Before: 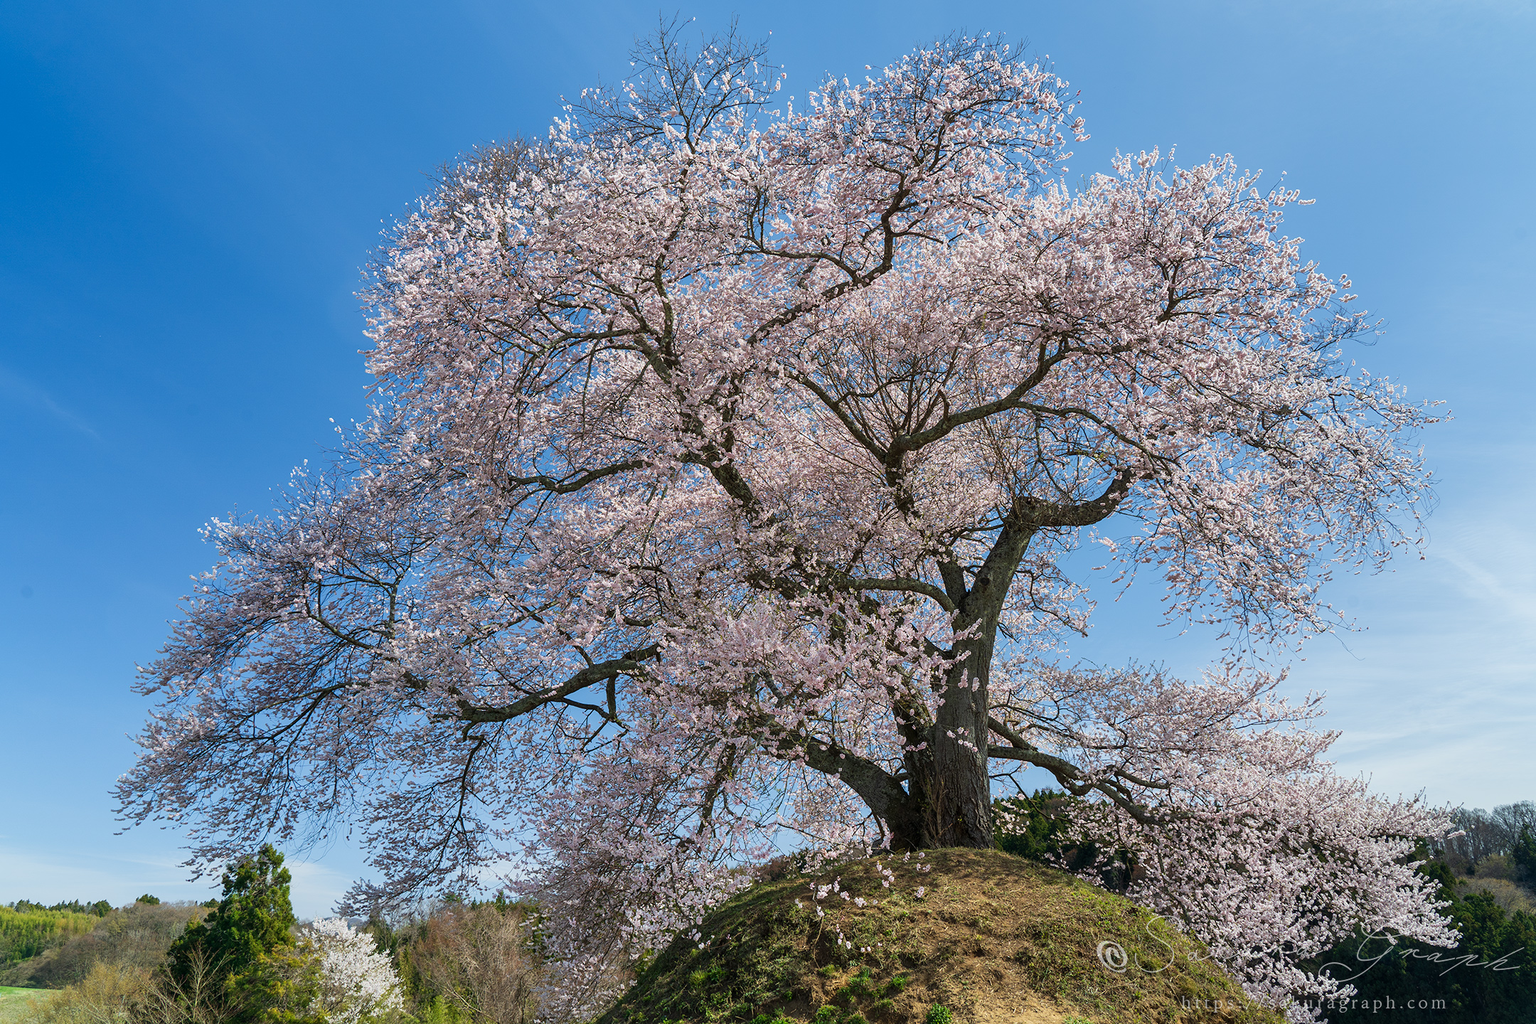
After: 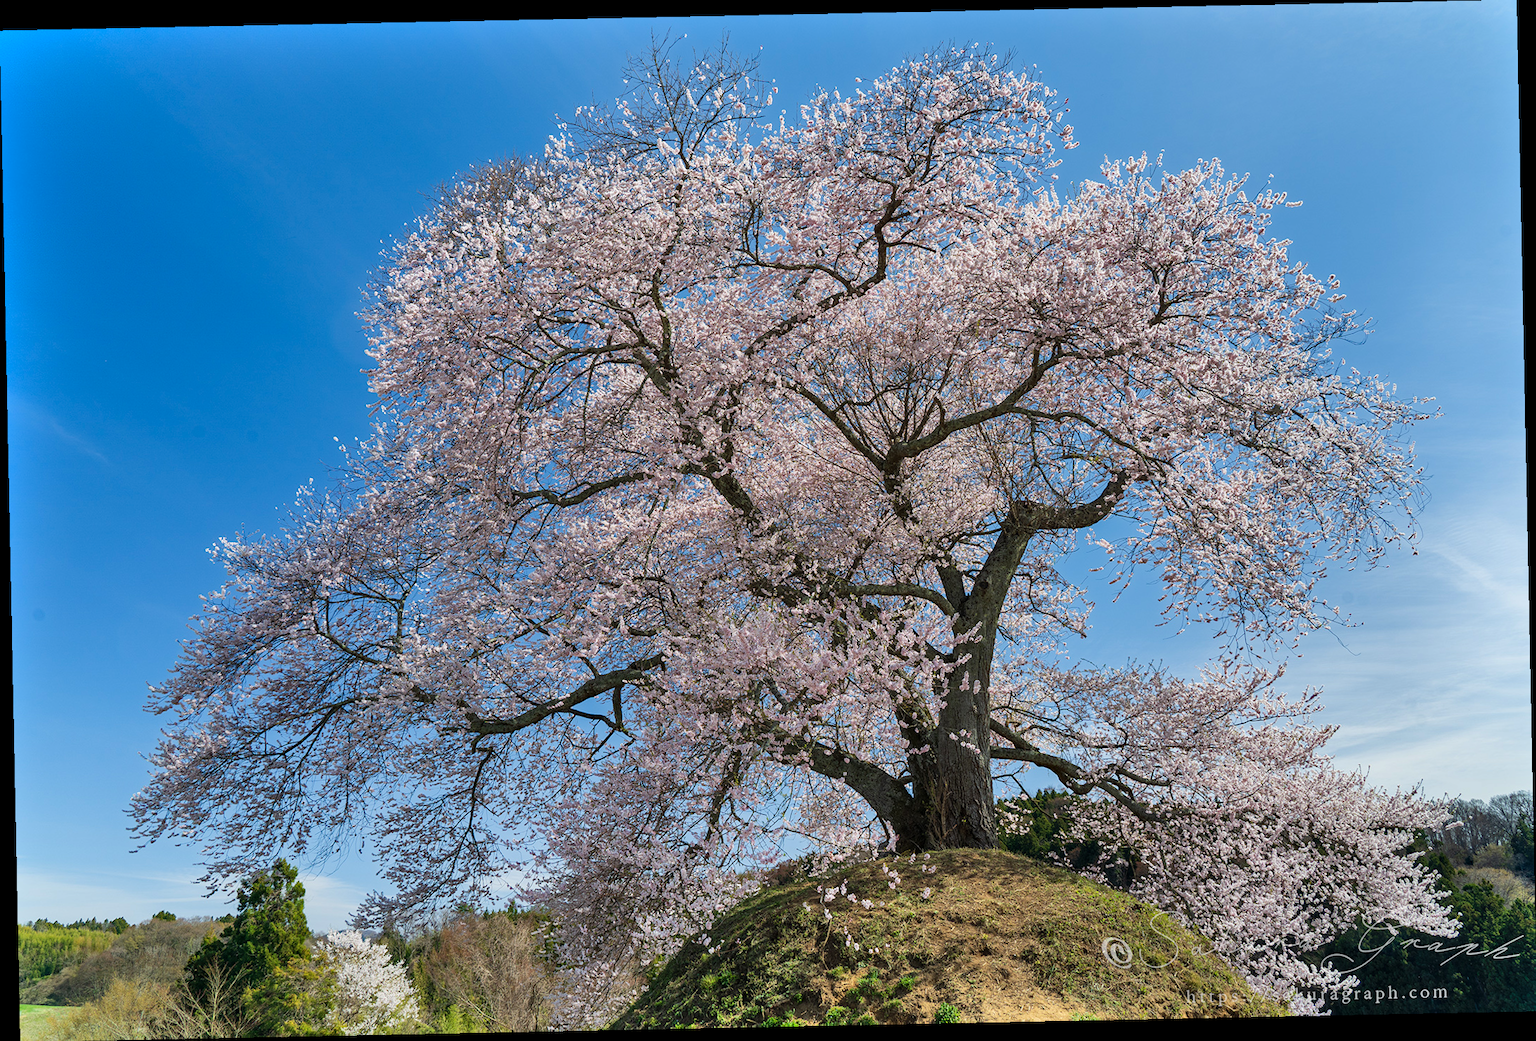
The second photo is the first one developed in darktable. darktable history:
rotate and perspective: rotation -1.17°, automatic cropping off
shadows and highlights: low approximation 0.01, soften with gaussian
haze removal: strength 0.29, distance 0.25, compatibility mode true, adaptive false
